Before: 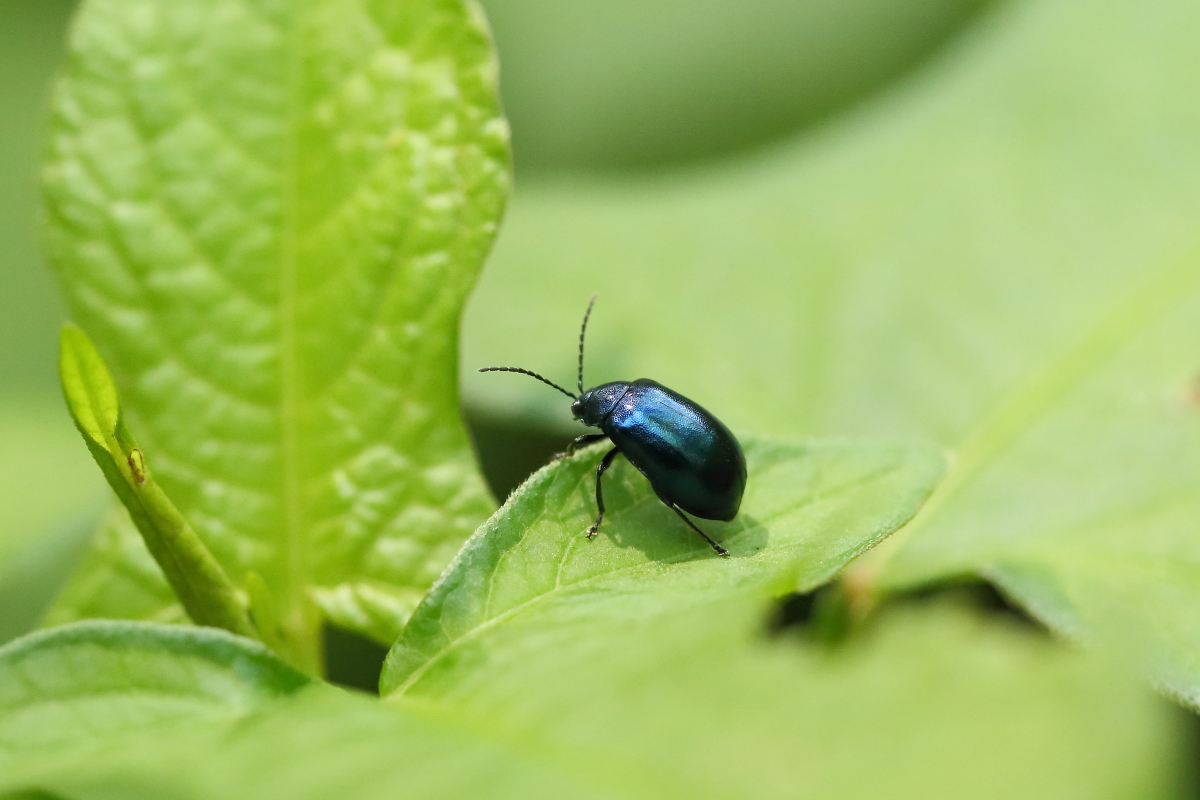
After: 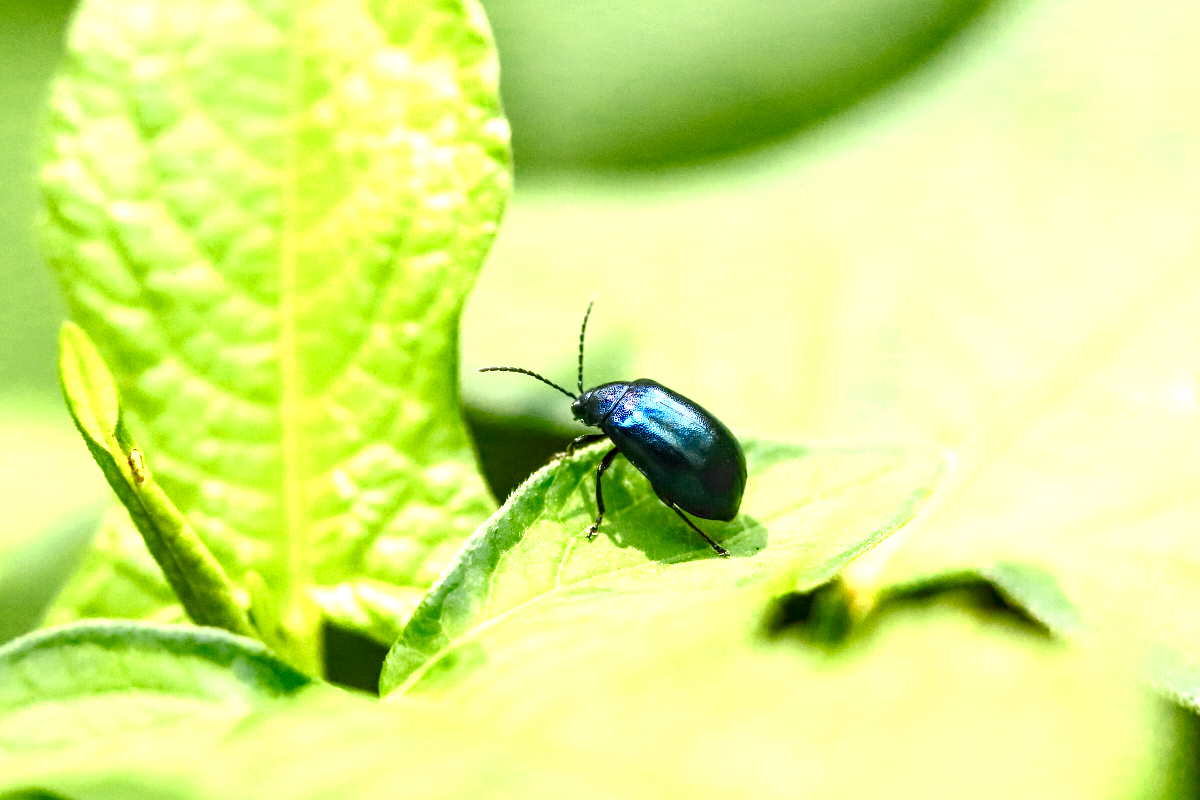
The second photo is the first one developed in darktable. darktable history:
local contrast: detail 150%
color balance rgb: highlights gain › chroma 0.284%, highlights gain › hue 330.94°, perceptual saturation grading › global saturation 20%, perceptual saturation grading › highlights -24.989%, perceptual saturation grading › shadows 49.503%, saturation formula JzAzBz (2021)
tone equalizer: mask exposure compensation -0.499 EV
exposure: exposure 1 EV, compensate highlight preservation false
color zones: curves: ch0 [(0.004, 0.305) (0.261, 0.623) (0.389, 0.399) (0.708, 0.571) (0.947, 0.34)]; ch1 [(0.025, 0.645) (0.229, 0.584) (0.326, 0.551) (0.484, 0.262) (0.757, 0.643)]
